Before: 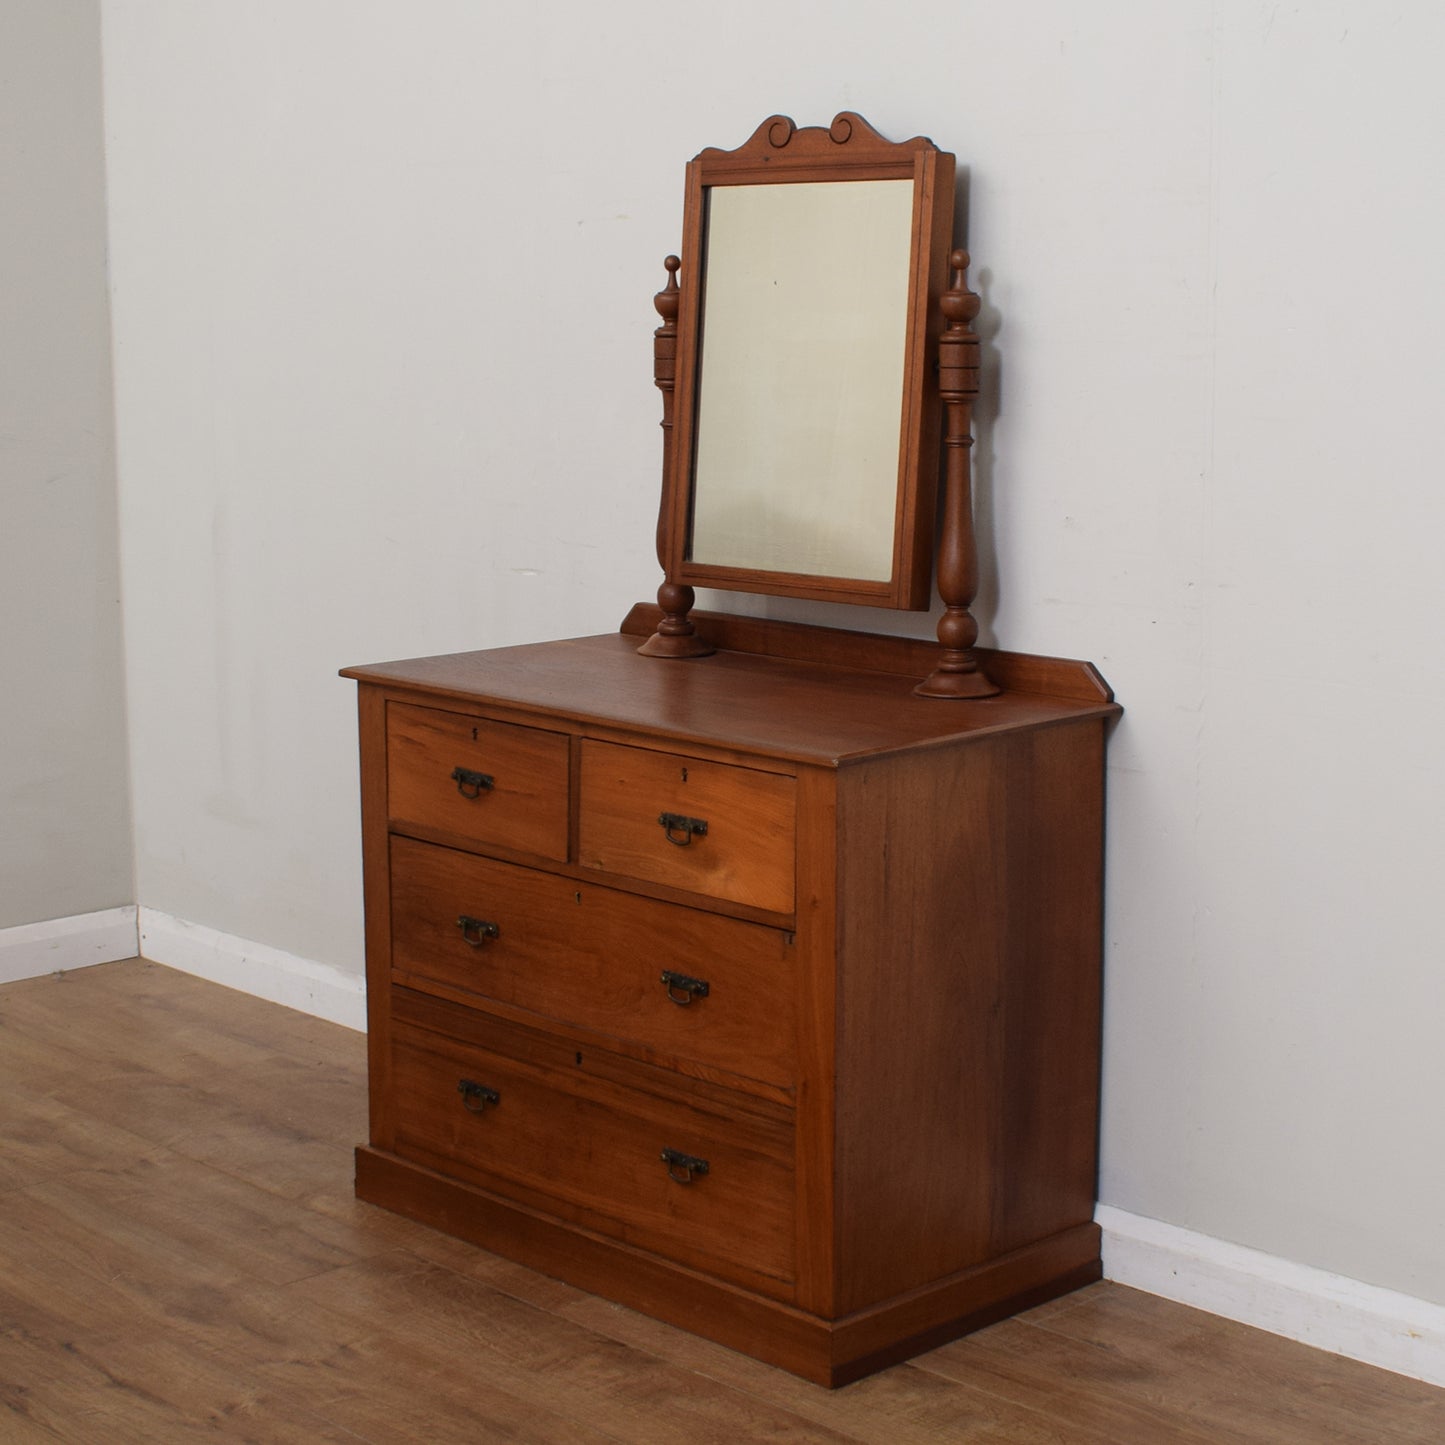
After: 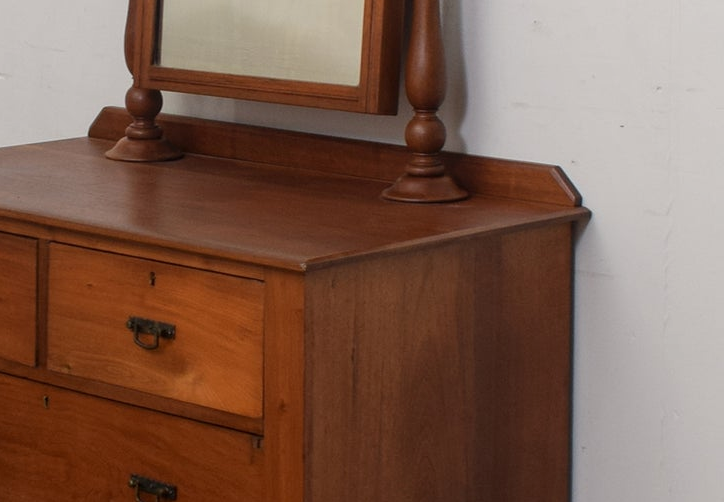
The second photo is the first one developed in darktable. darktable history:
crop: left 36.864%, top 34.357%, right 13.011%, bottom 30.868%
local contrast: detail 109%
